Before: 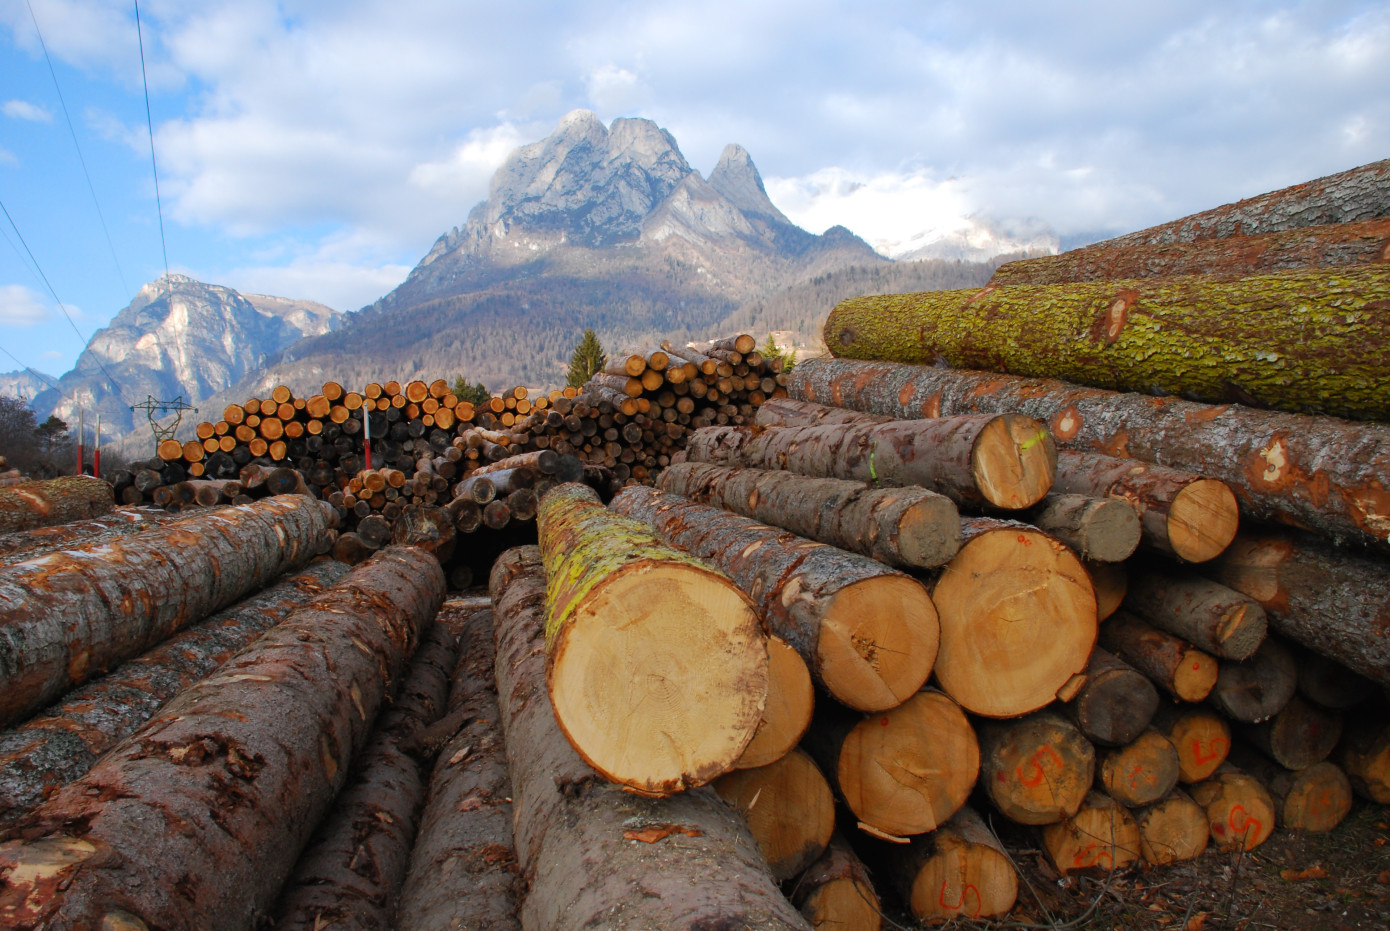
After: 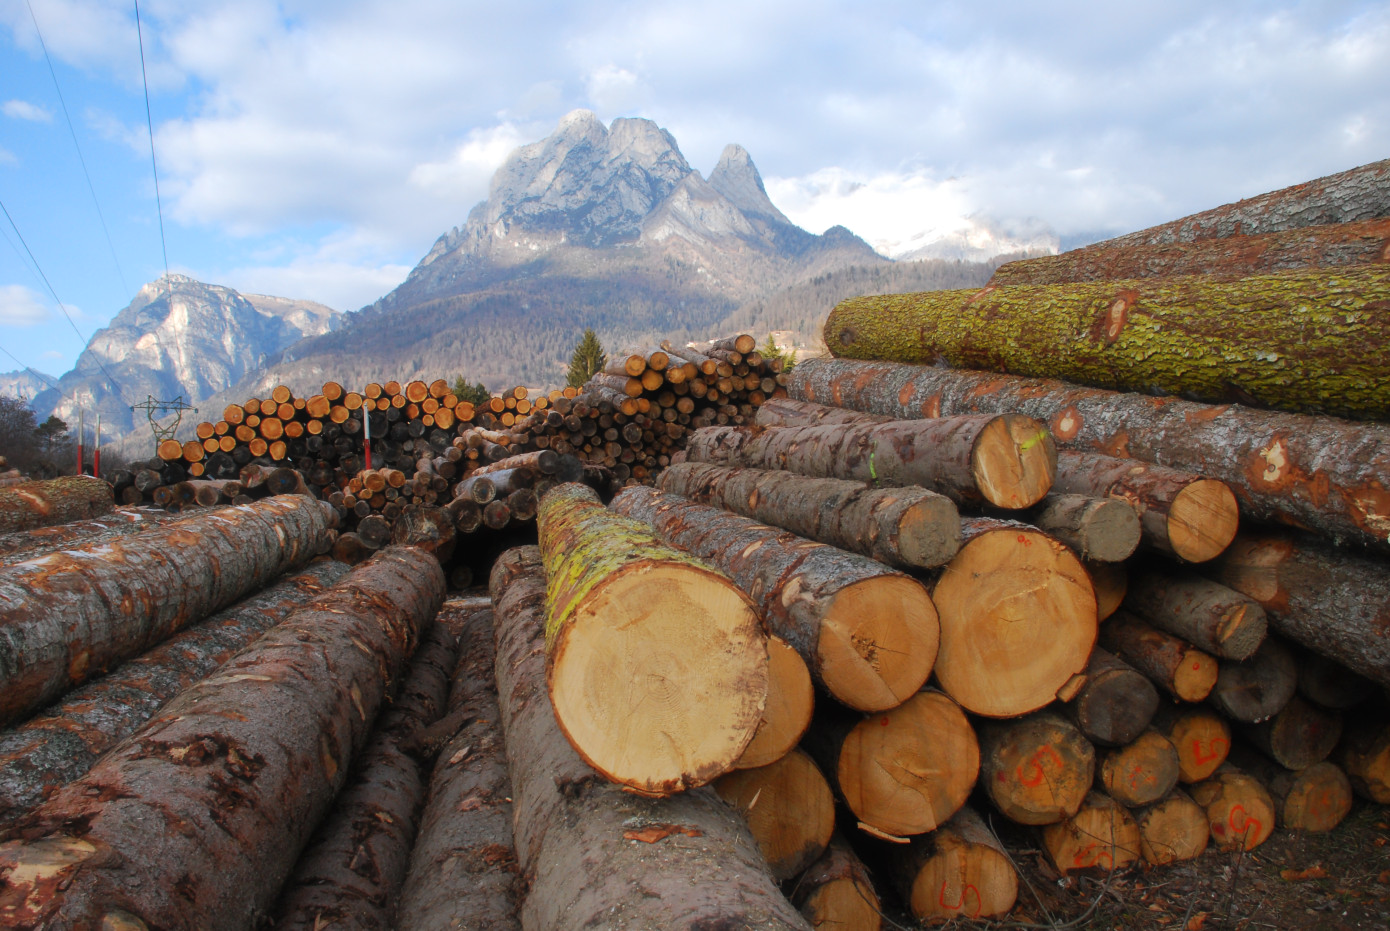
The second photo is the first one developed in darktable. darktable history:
haze removal: strength -0.101, adaptive false
tone equalizer: mask exposure compensation -0.507 EV
